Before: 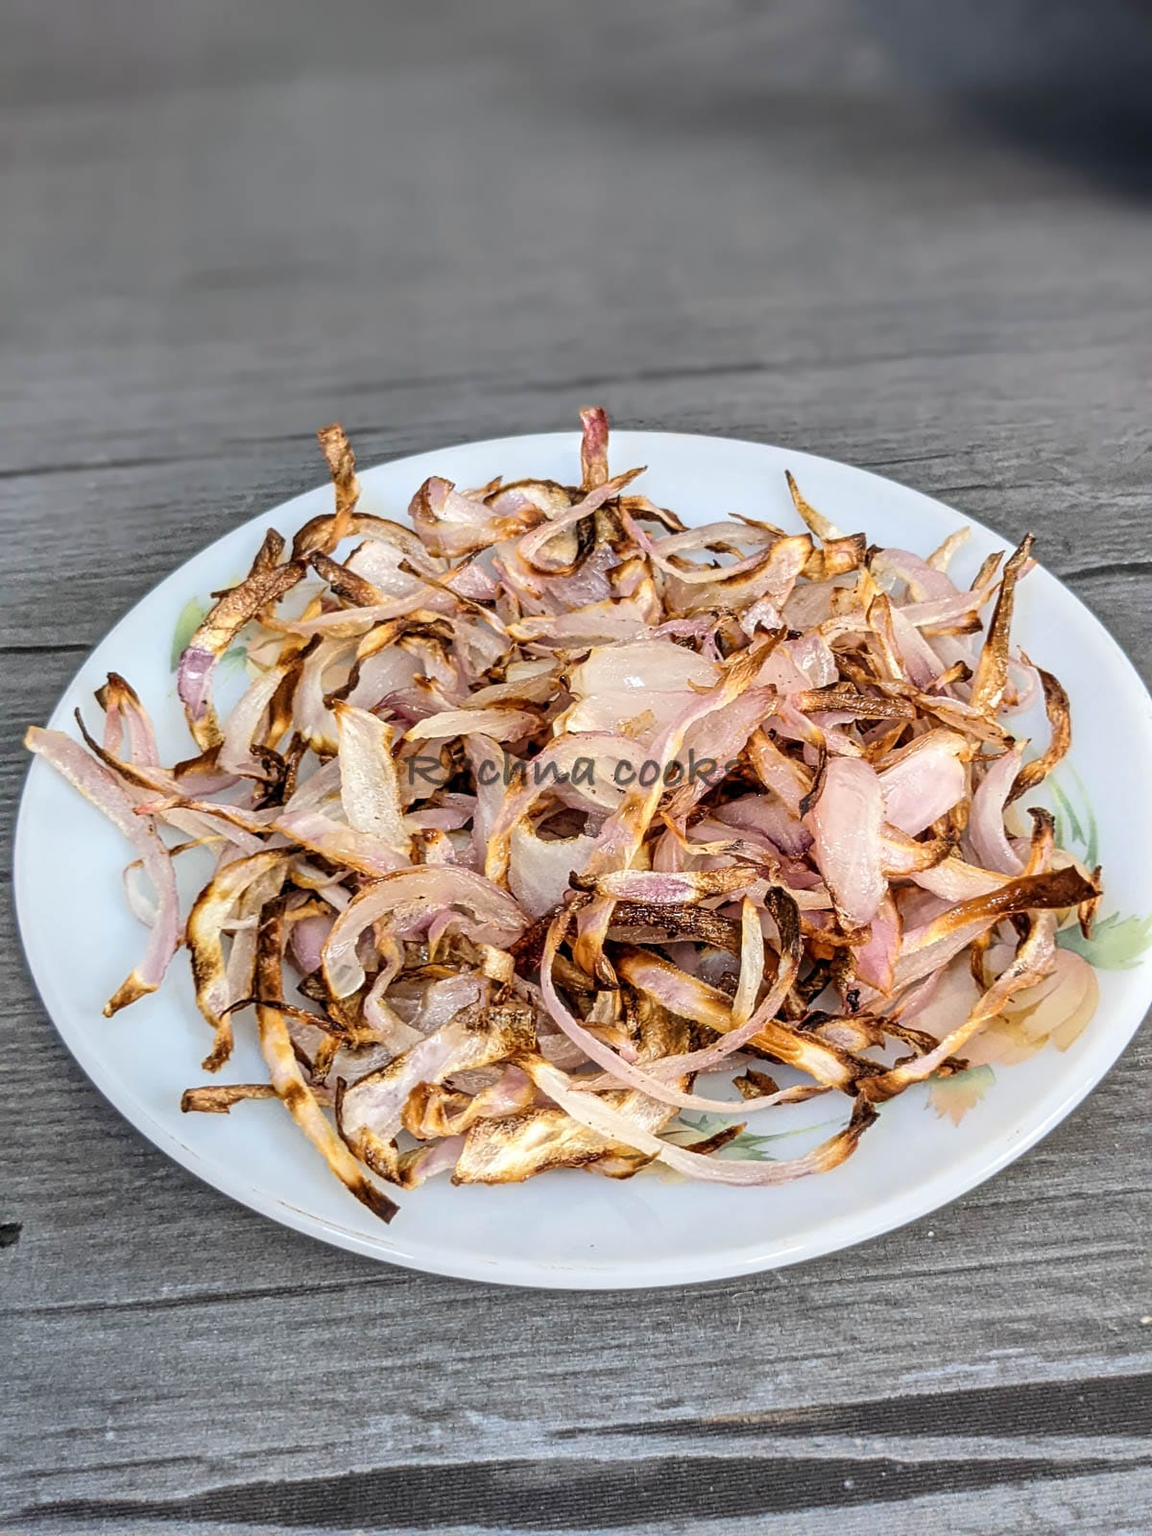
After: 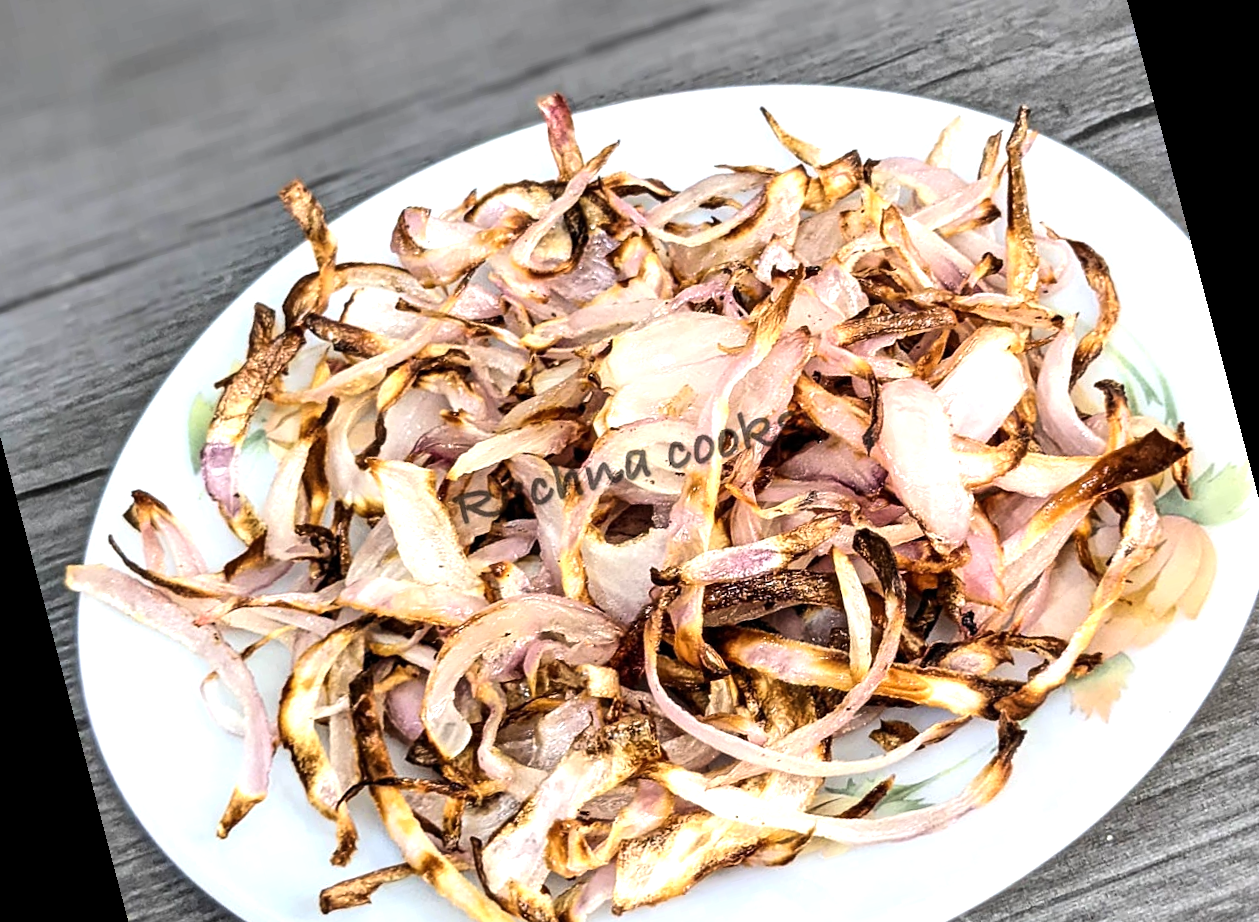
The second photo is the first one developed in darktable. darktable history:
rotate and perspective: rotation -14.8°, crop left 0.1, crop right 0.903, crop top 0.25, crop bottom 0.748
tone equalizer: -8 EV -0.75 EV, -7 EV -0.7 EV, -6 EV -0.6 EV, -5 EV -0.4 EV, -3 EV 0.4 EV, -2 EV 0.6 EV, -1 EV 0.7 EV, +0 EV 0.75 EV, edges refinement/feathering 500, mask exposure compensation -1.57 EV, preserve details no
